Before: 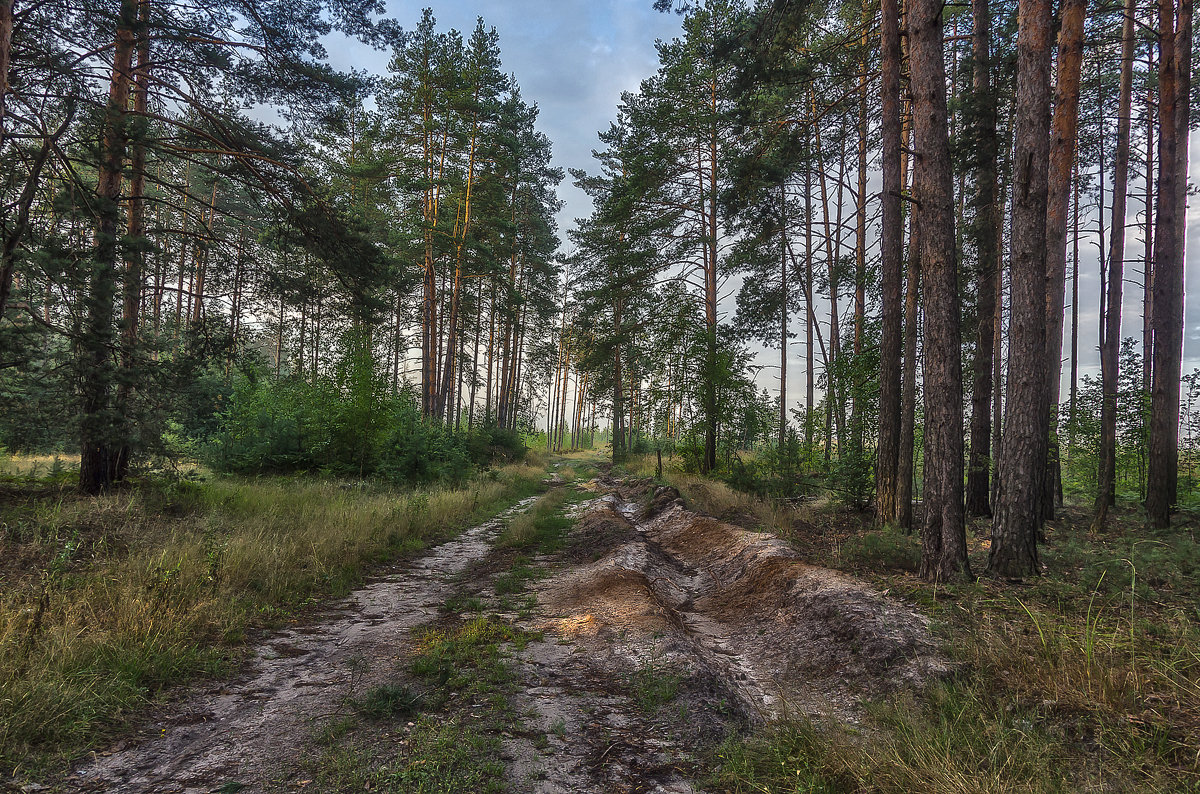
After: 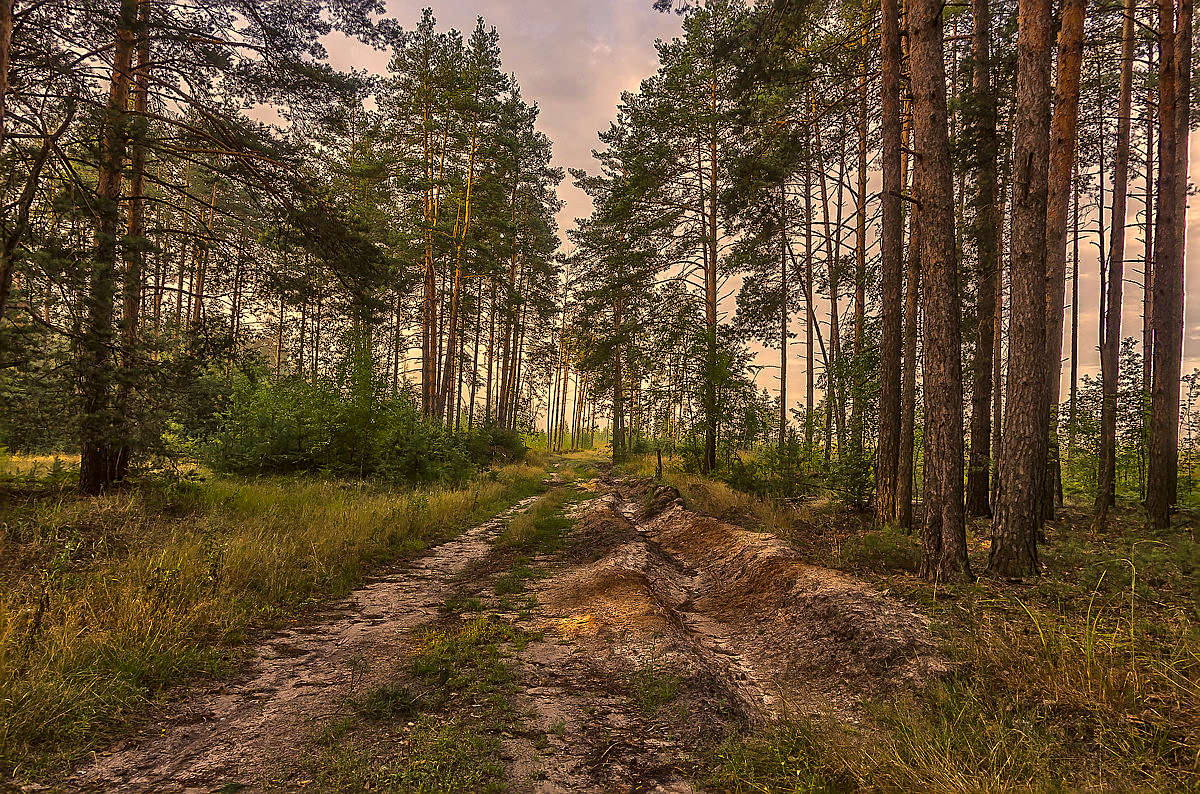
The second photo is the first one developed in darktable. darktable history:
color correction: highlights a* 18.28, highlights b* 35.48, shadows a* 1.54, shadows b* 5.85, saturation 1.02
sharpen: on, module defaults
tone equalizer: on, module defaults
